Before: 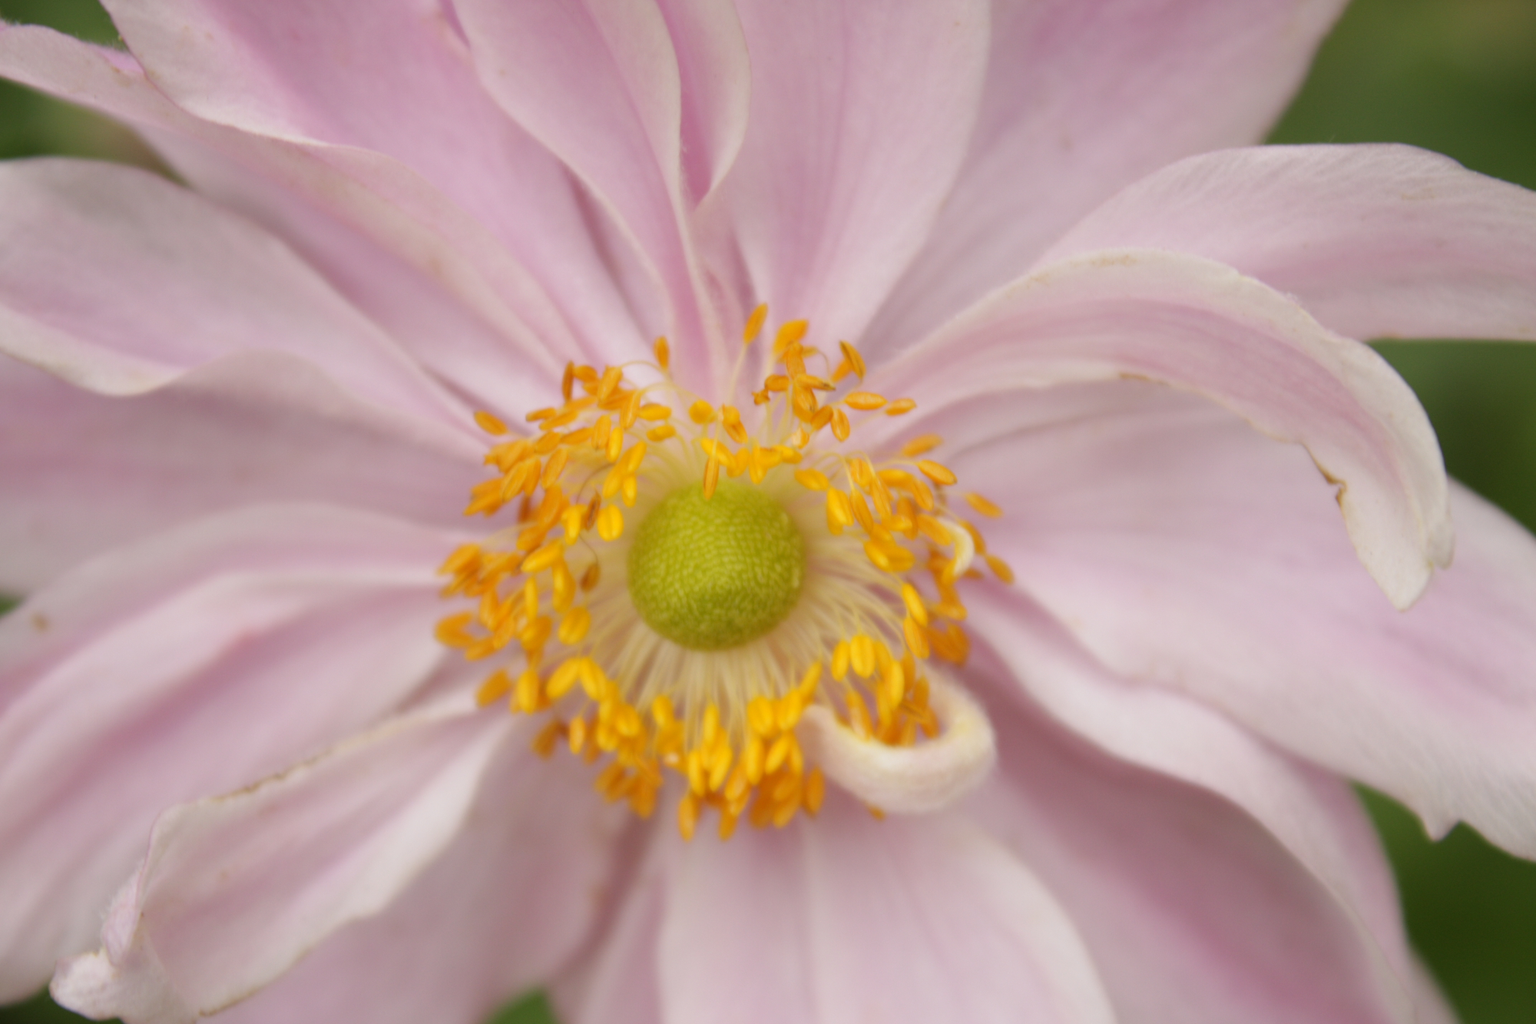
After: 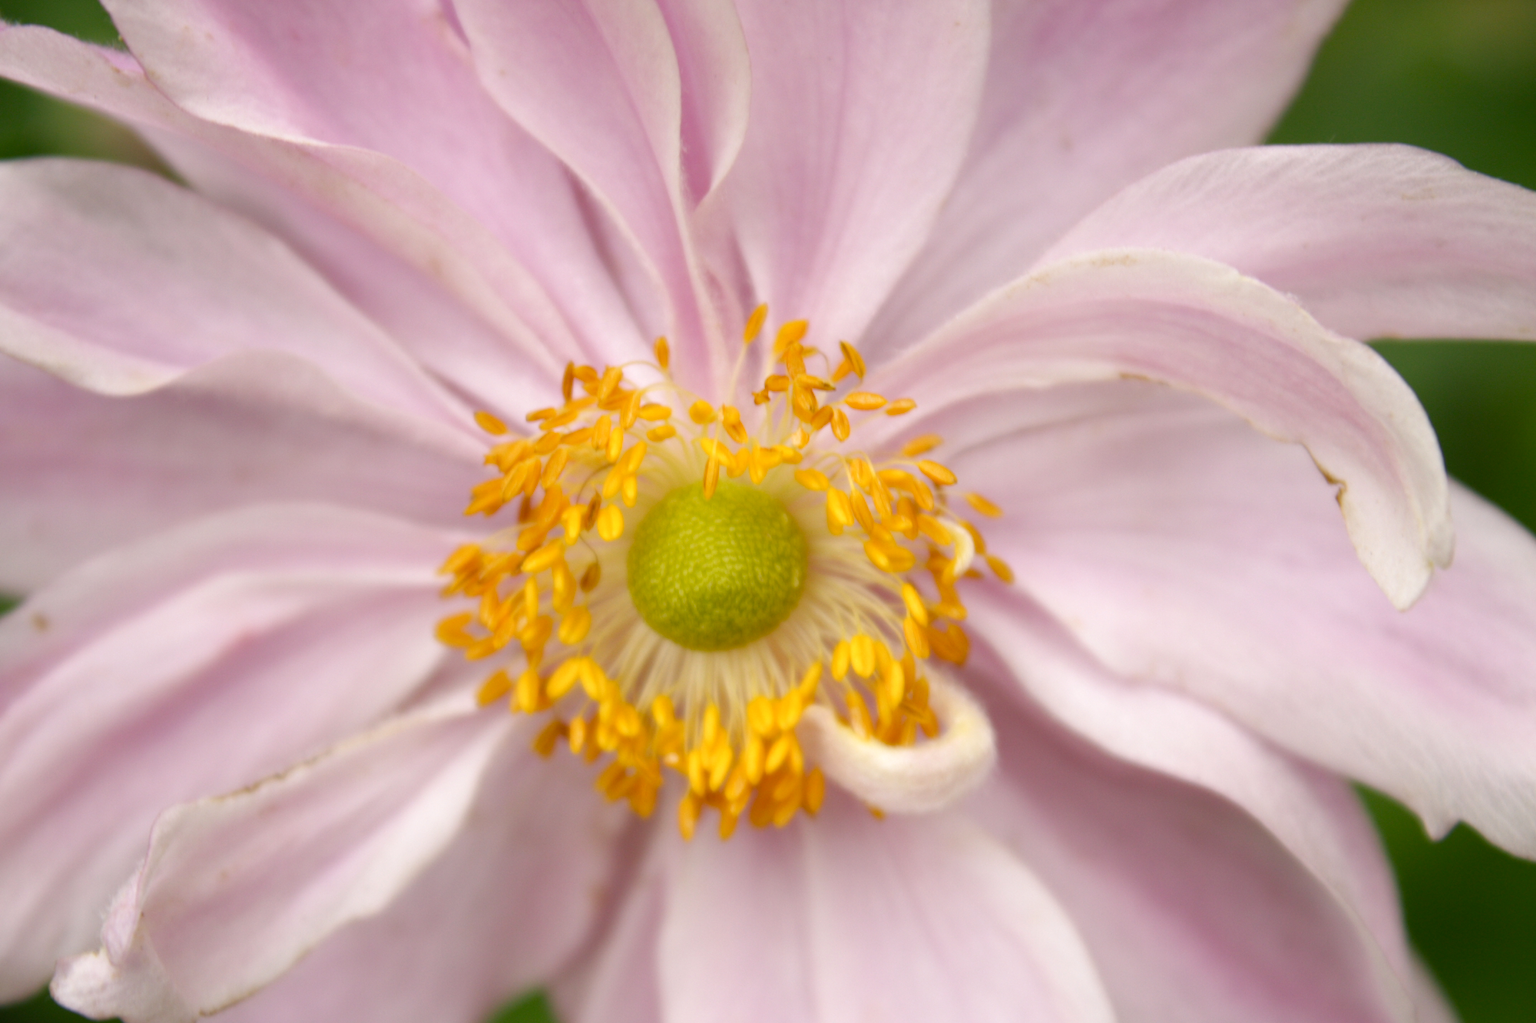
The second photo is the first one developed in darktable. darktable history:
color balance rgb: shadows lift › luminance -7.293%, shadows lift › chroma 2.416%, shadows lift › hue 202.46°, power › hue 211.32°, white fulcrum 0.994 EV, perceptual saturation grading › global saturation 20%, perceptual saturation grading › highlights -25.599%, perceptual saturation grading › shadows 24.215%, perceptual brilliance grading › highlights 10.538%, perceptual brilliance grading › shadows -11.405%
color correction: highlights b* -0.059
